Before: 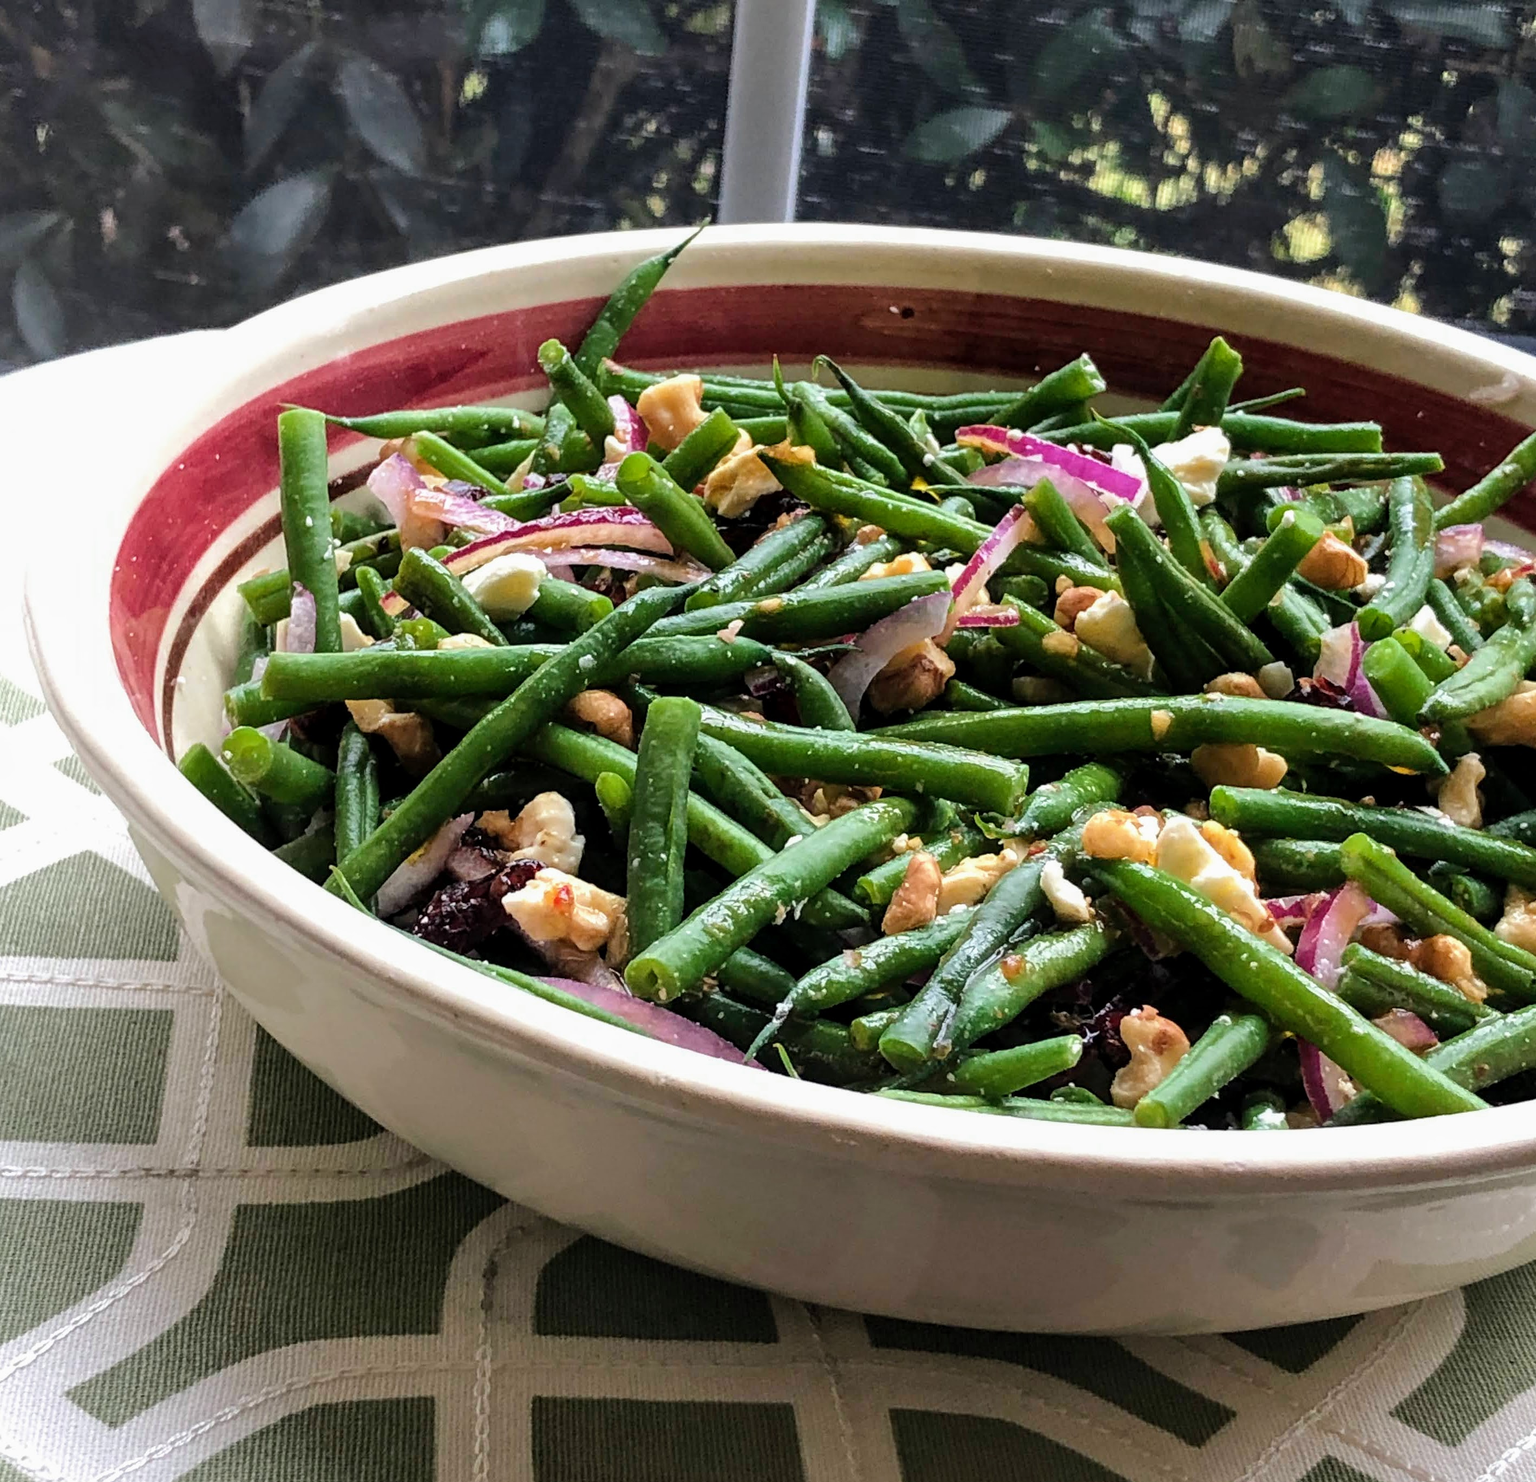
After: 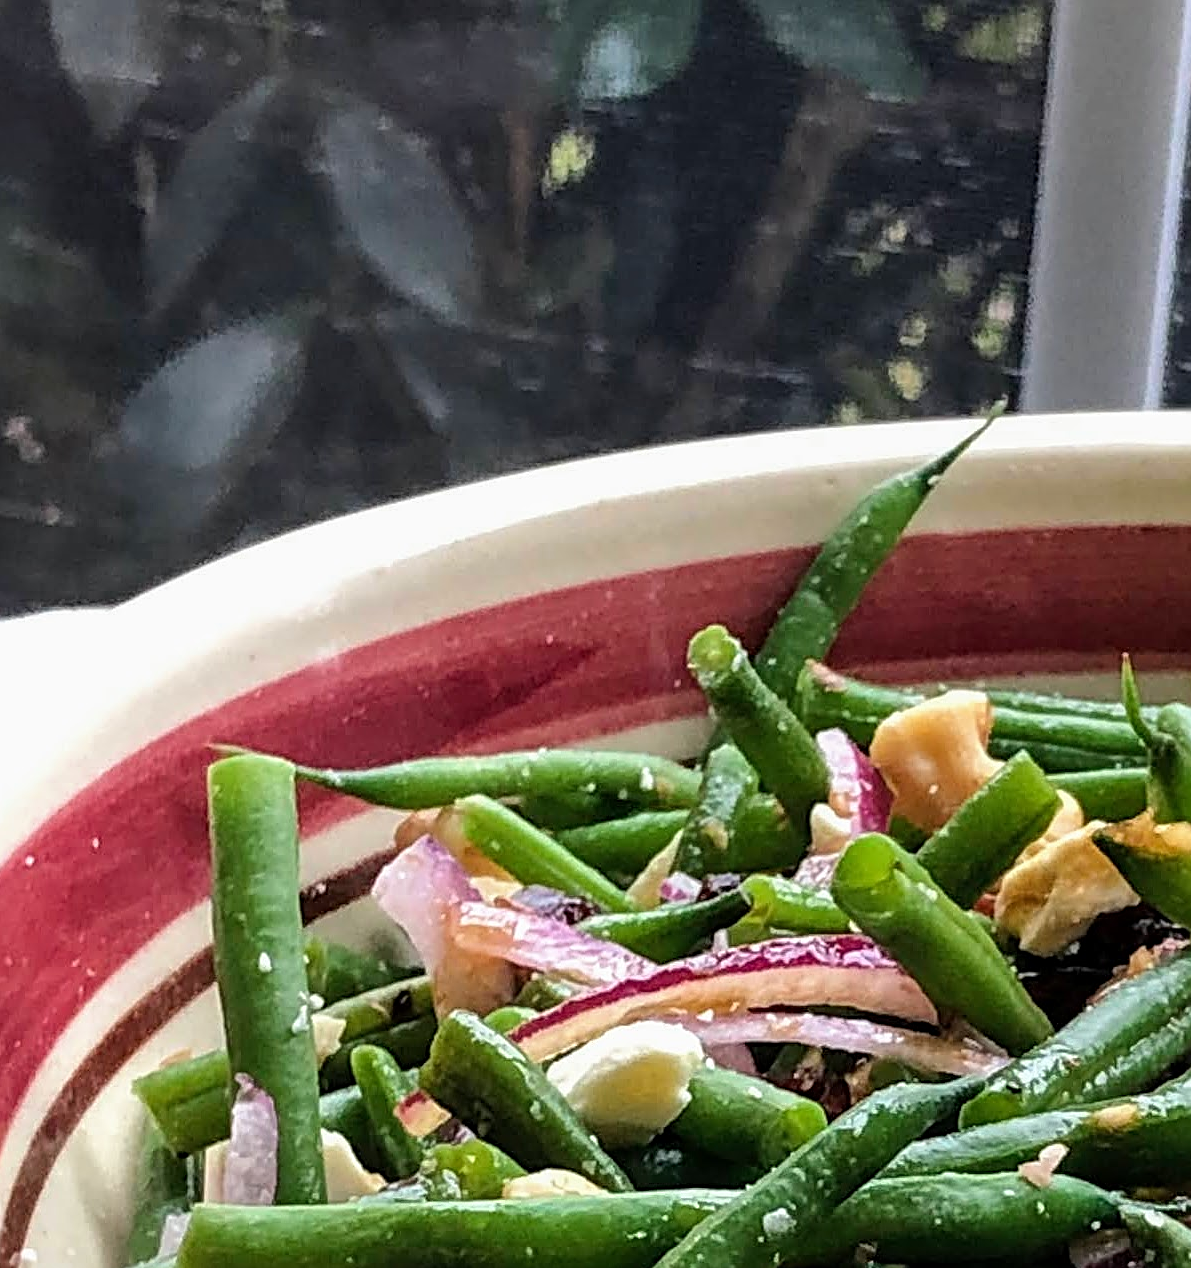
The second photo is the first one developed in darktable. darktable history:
crop and rotate: left 10.817%, top 0.062%, right 47.194%, bottom 53.626%
sharpen: on, module defaults
